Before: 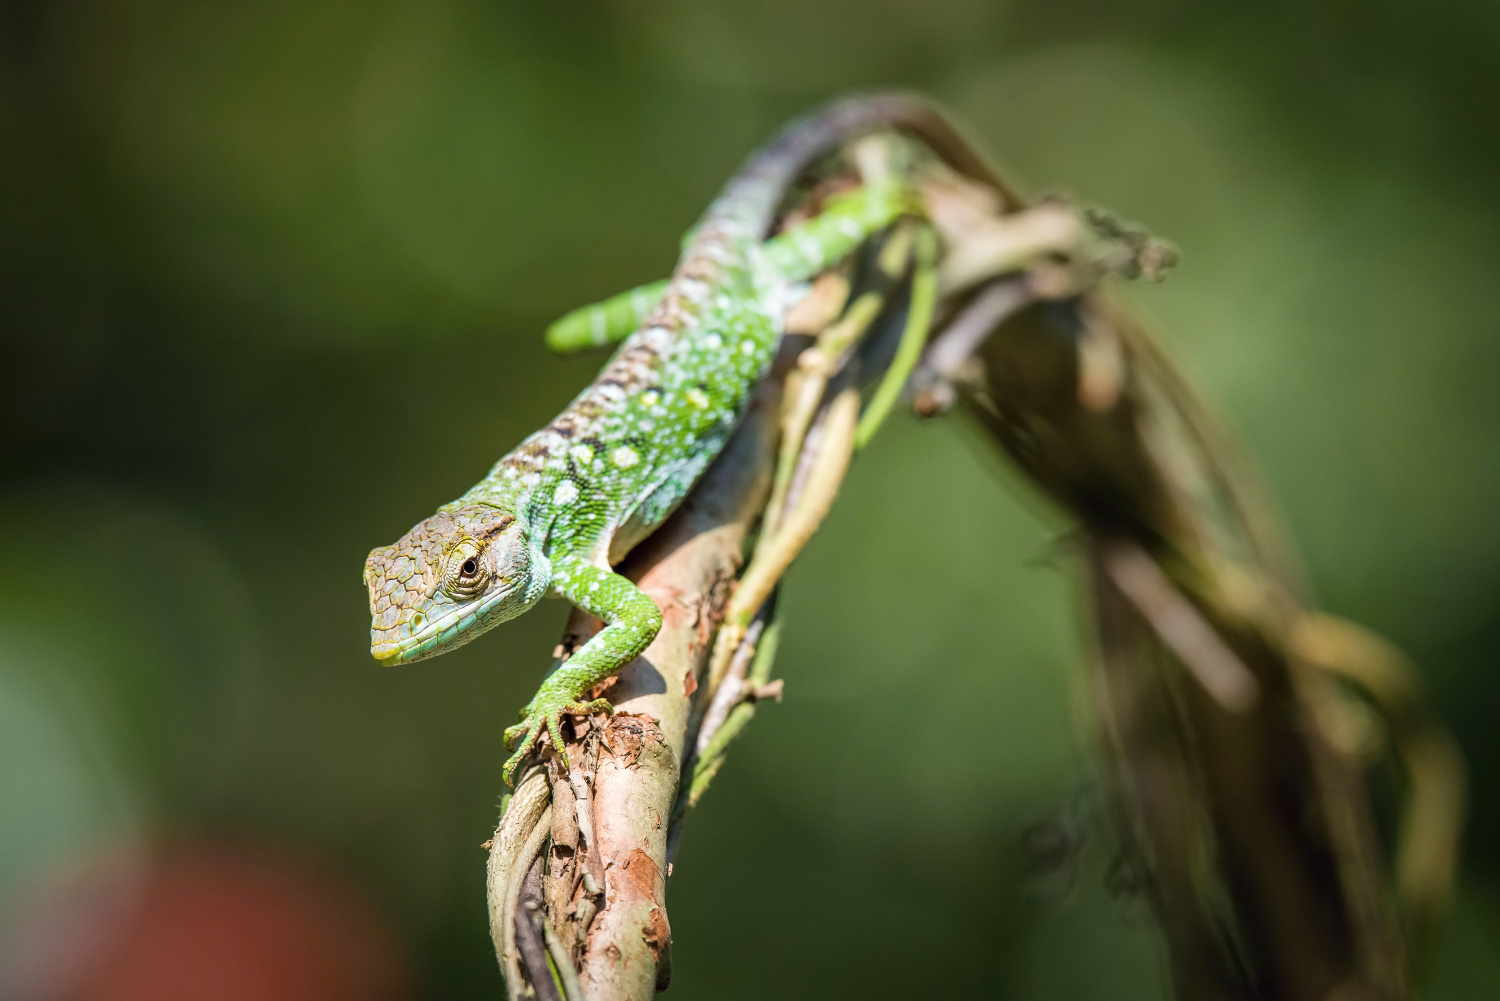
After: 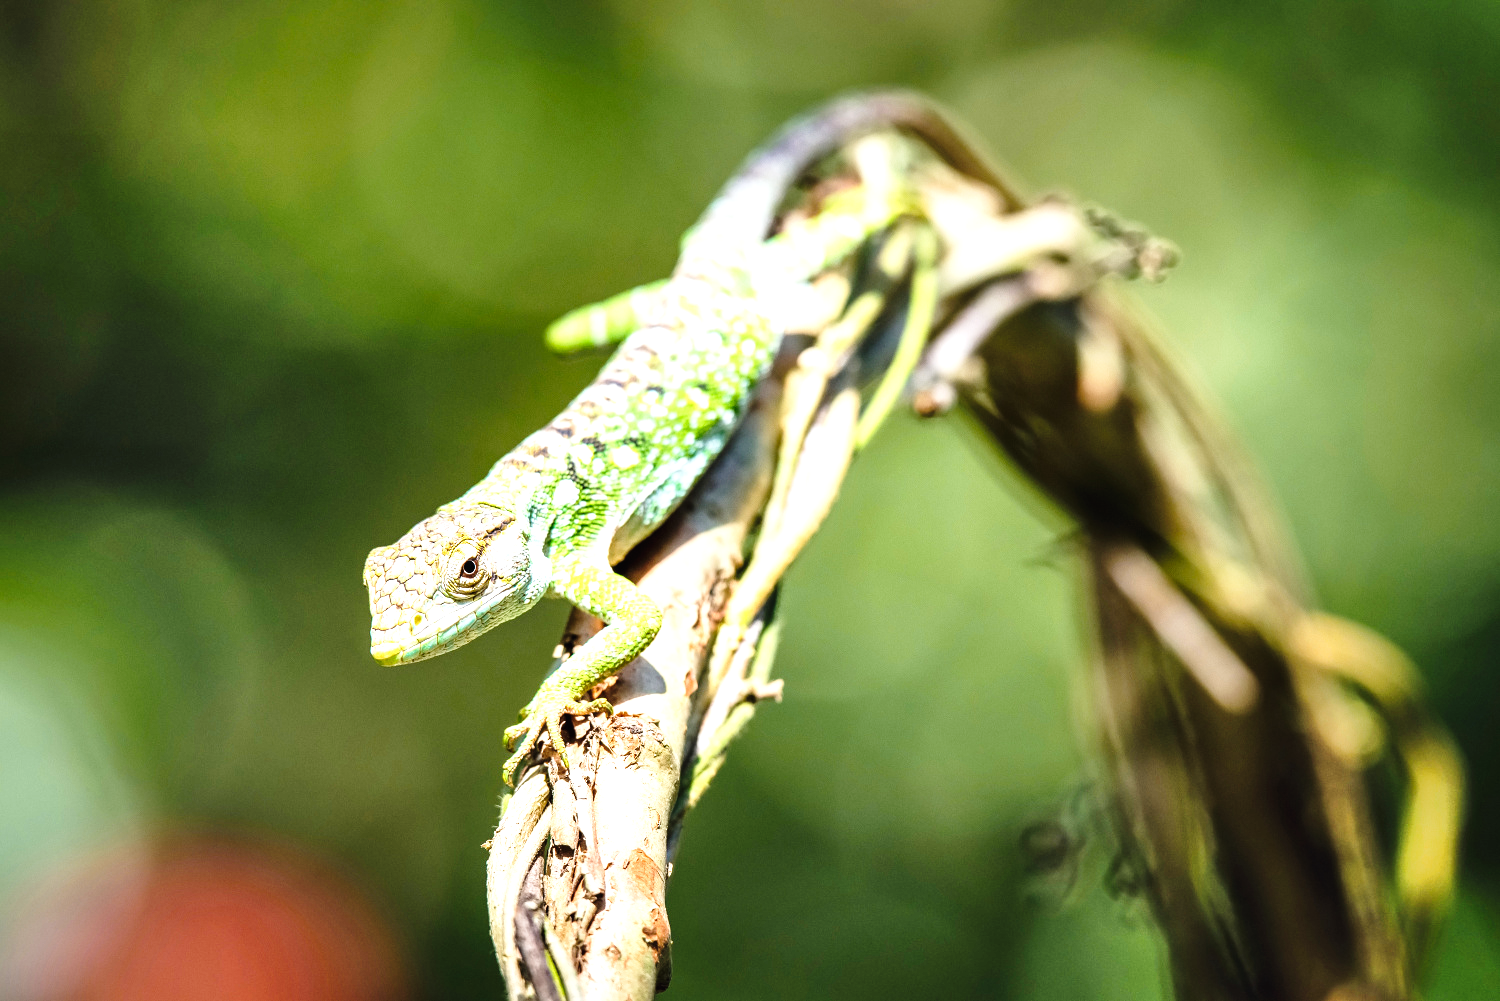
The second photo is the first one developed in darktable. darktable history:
shadows and highlights: radius 110.03, shadows 51.05, white point adjustment 9.14, highlights -2.27, soften with gaussian
tone curve: curves: ch0 [(0, 0.011) (0.053, 0.026) (0.174, 0.115) (0.398, 0.444) (0.673, 0.775) (0.829, 0.906) (0.991, 0.981)]; ch1 [(0, 0) (0.276, 0.206) (0.409, 0.383) (0.473, 0.458) (0.492, 0.501) (0.512, 0.513) (0.54, 0.543) (0.585, 0.617) (0.659, 0.686) (0.78, 0.8) (1, 1)]; ch2 [(0, 0) (0.438, 0.449) (0.473, 0.469) (0.503, 0.5) (0.523, 0.534) (0.562, 0.594) (0.612, 0.635) (0.695, 0.713) (1, 1)], preserve colors none
base curve: curves: ch0 [(0, 0) (0.088, 0.125) (0.176, 0.251) (0.354, 0.501) (0.613, 0.749) (1, 0.877)], preserve colors none
tone equalizer: on, module defaults
